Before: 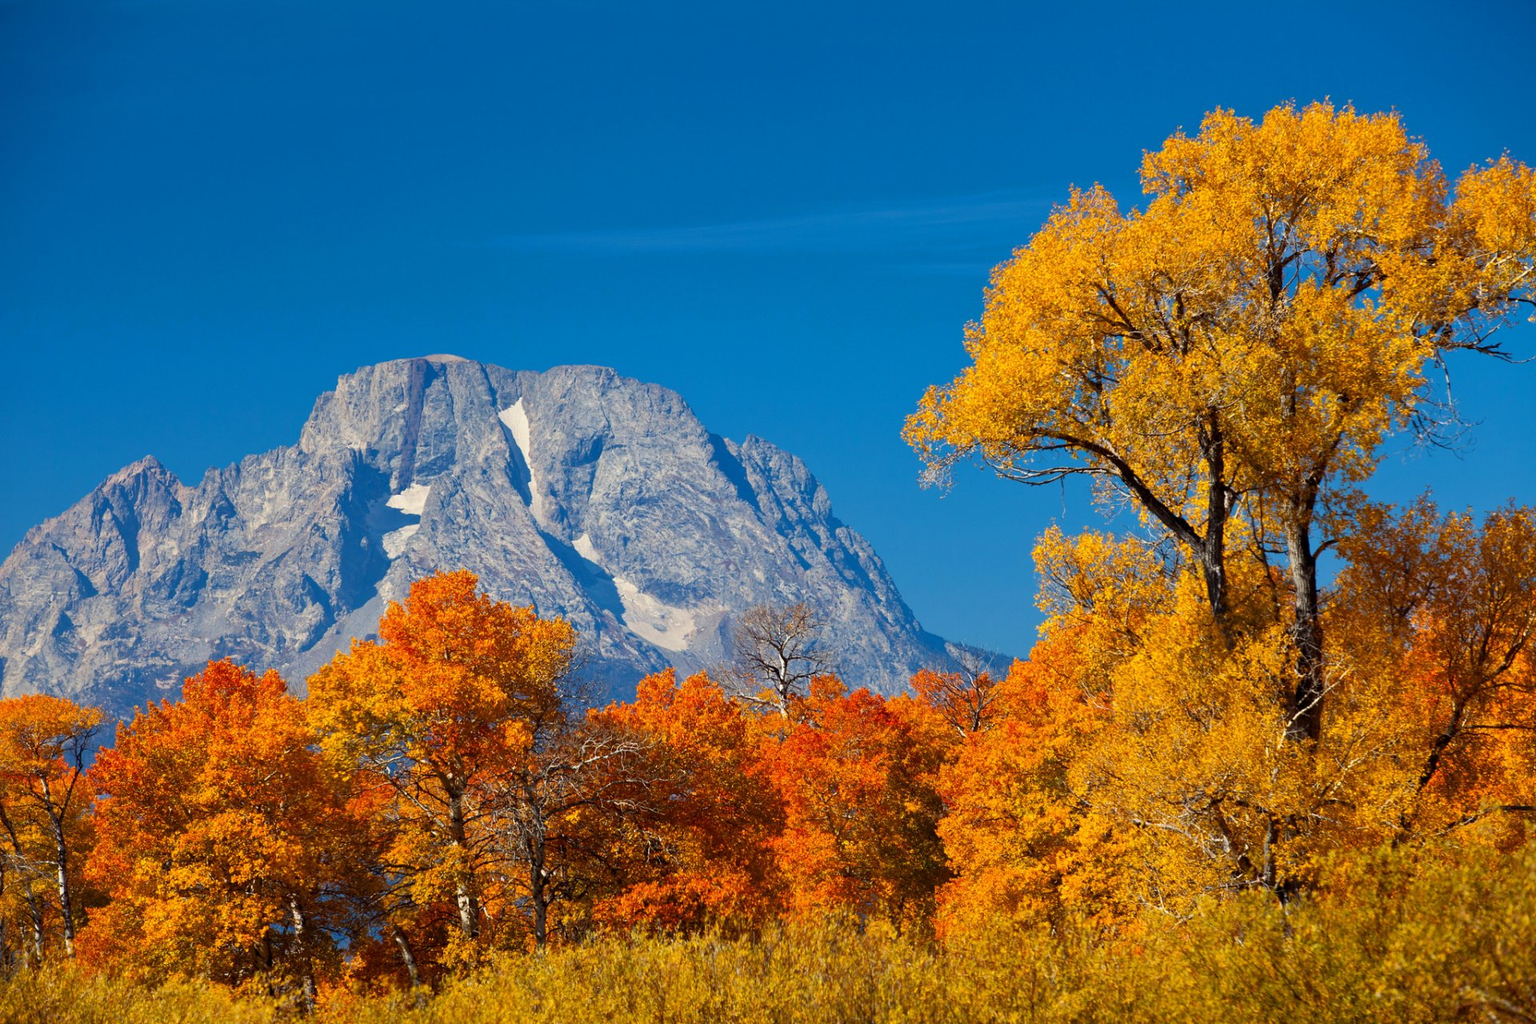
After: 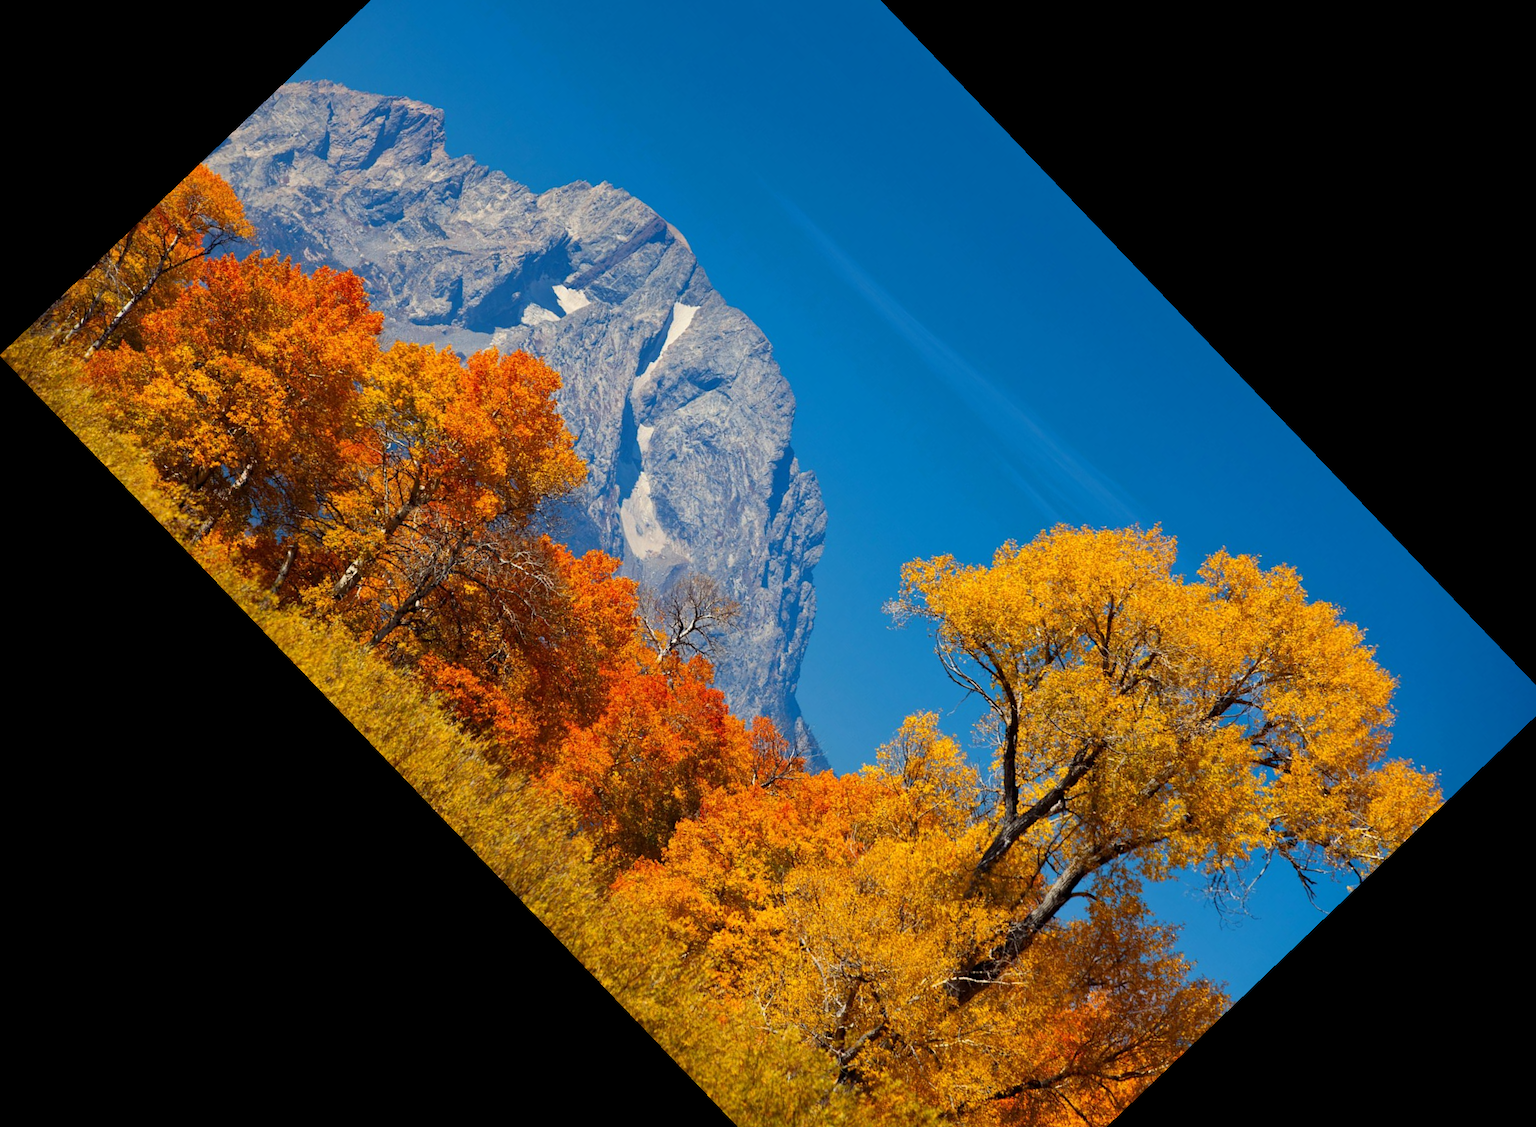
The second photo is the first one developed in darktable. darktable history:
tone equalizer: on, module defaults
crop and rotate: angle -46.26°, top 16.234%, right 0.912%, bottom 11.704%
